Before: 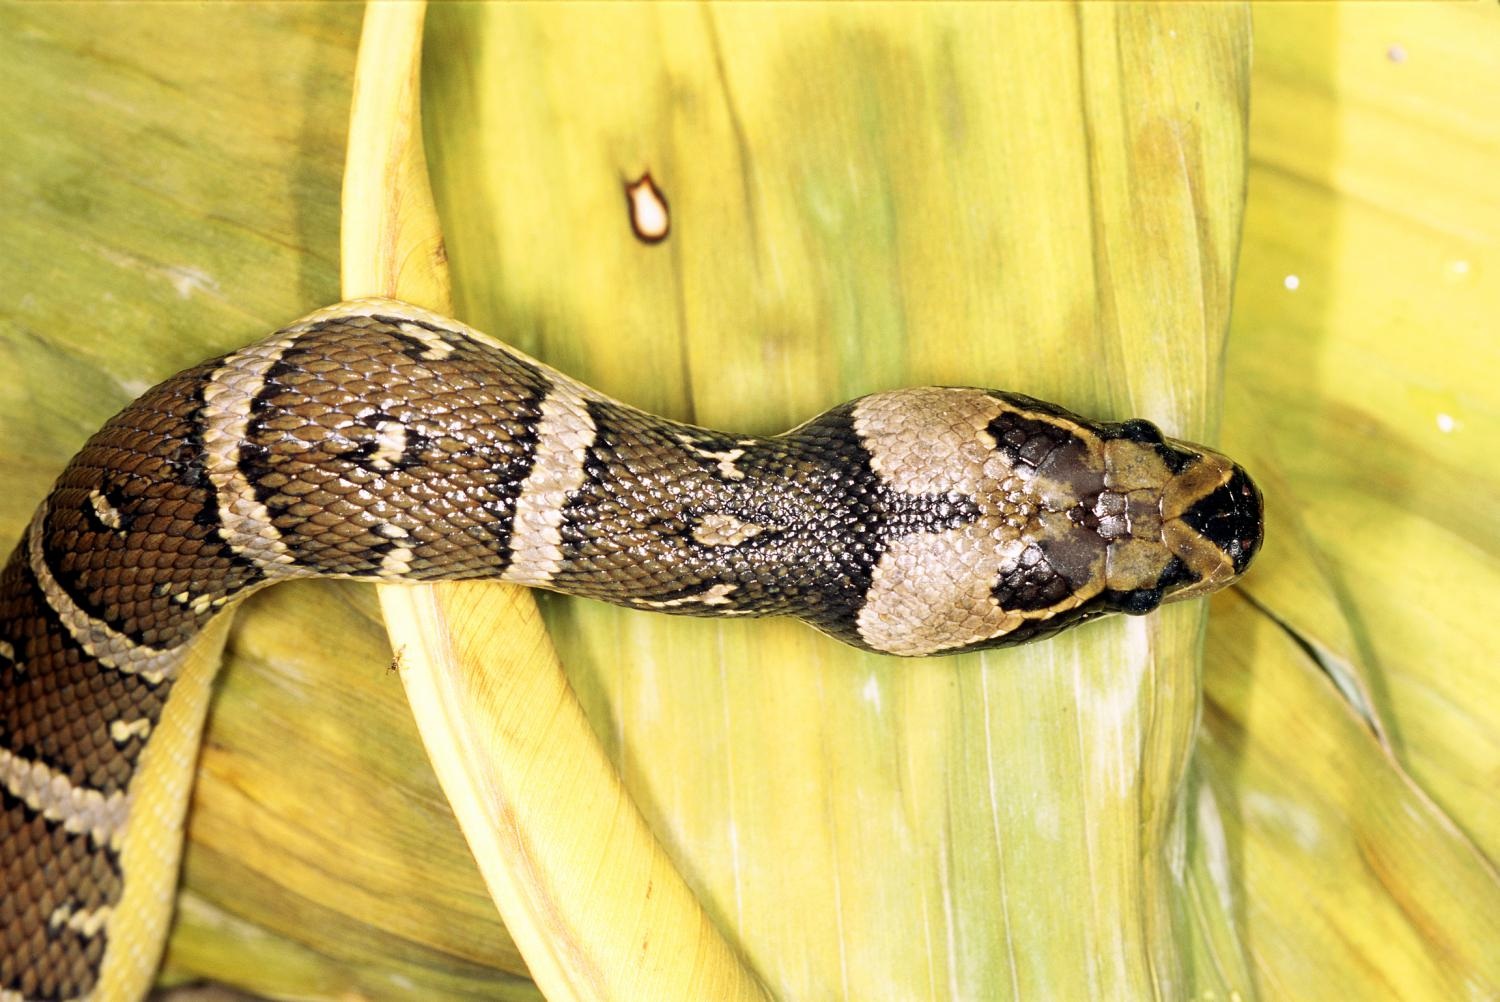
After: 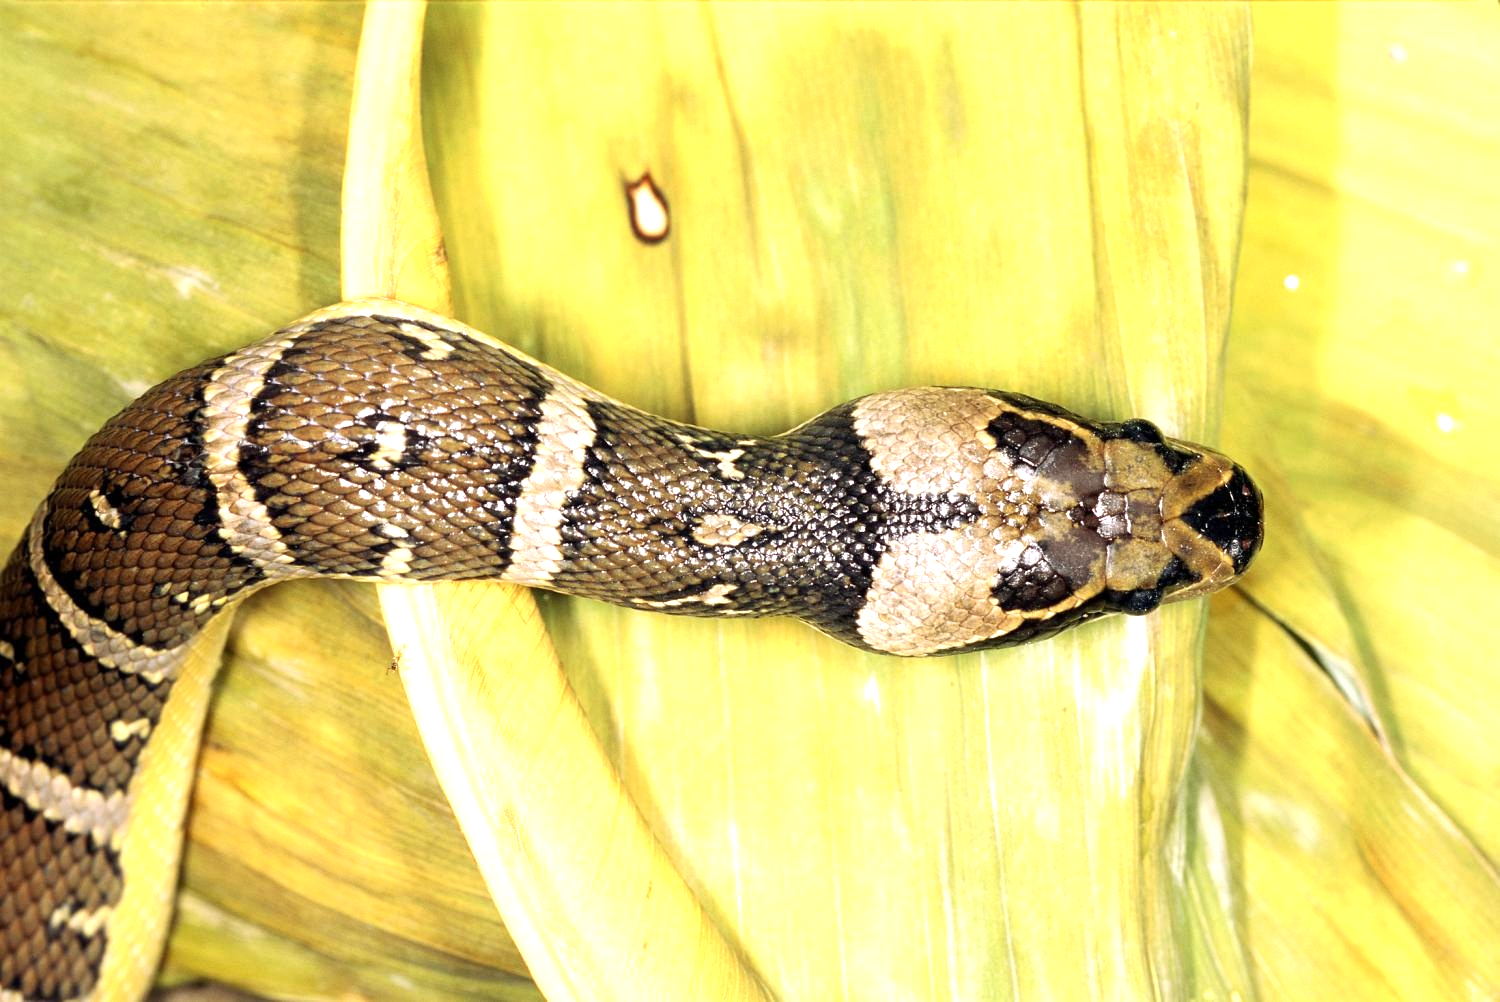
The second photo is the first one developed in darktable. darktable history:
exposure: exposure 0.518 EV, compensate highlight preservation false
